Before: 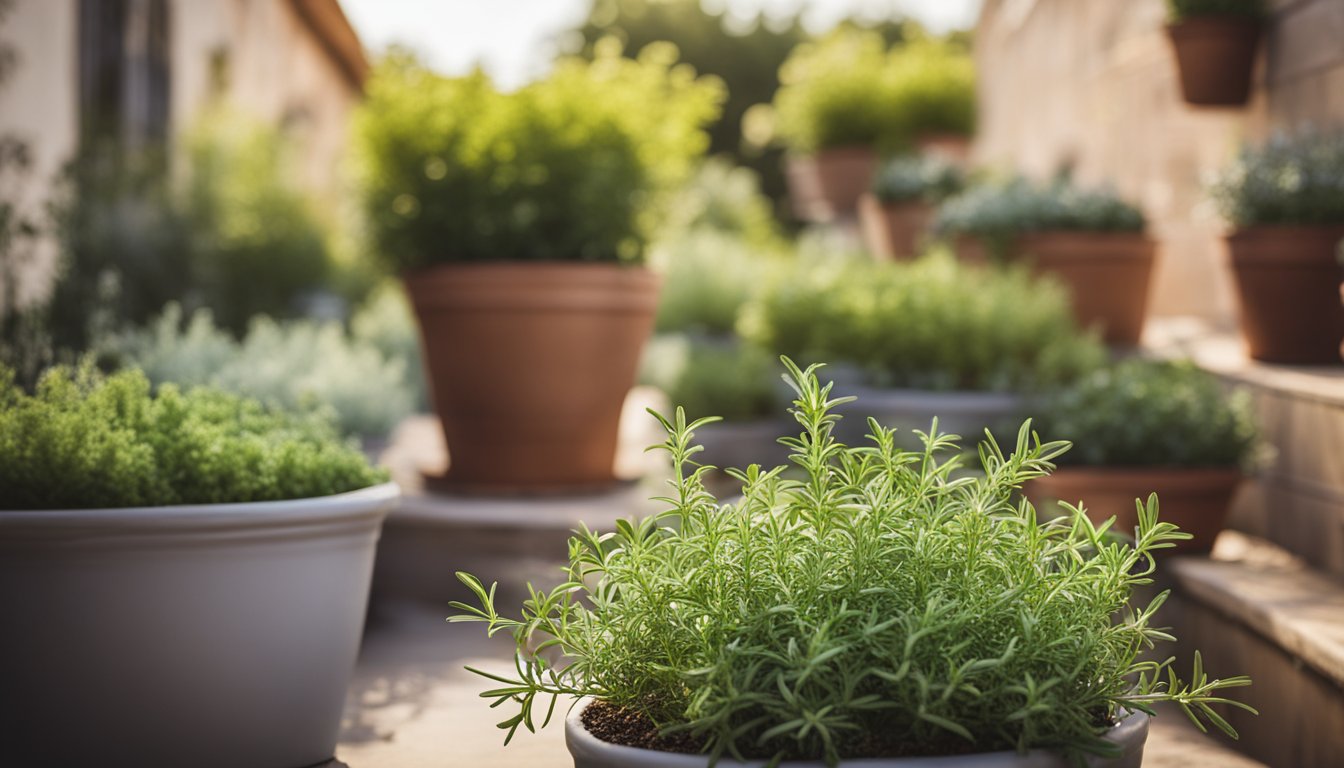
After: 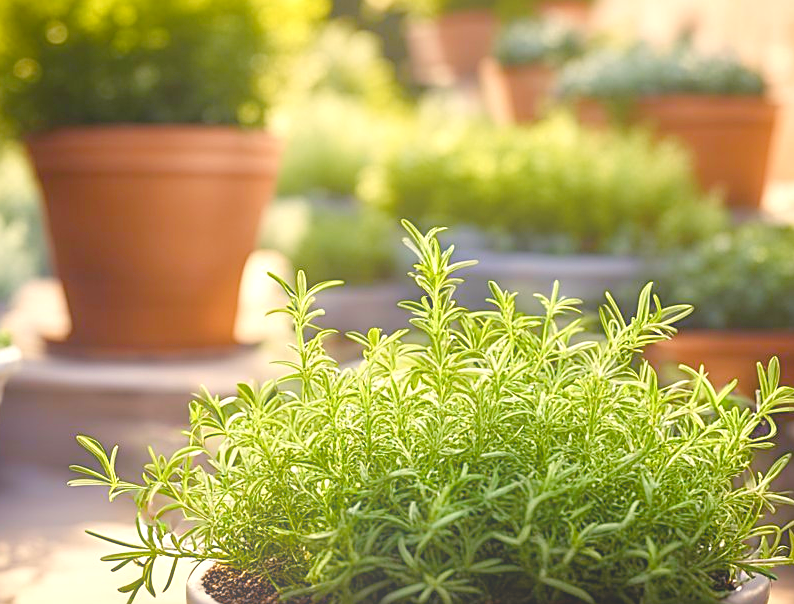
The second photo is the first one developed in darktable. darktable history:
bloom: size 38%, threshold 95%, strength 30%
crop and rotate: left 28.256%, top 17.734%, right 12.656%, bottom 3.573%
exposure: exposure 0.6 EV, compensate highlight preservation false
sharpen: on, module defaults
color balance rgb: shadows lift › chroma 3%, shadows lift › hue 280.8°, power › hue 330°, highlights gain › chroma 3%, highlights gain › hue 75.6°, global offset › luminance -1%, perceptual saturation grading › global saturation 20%, perceptual saturation grading › highlights -25%, perceptual saturation grading › shadows 50%, global vibrance 20%
